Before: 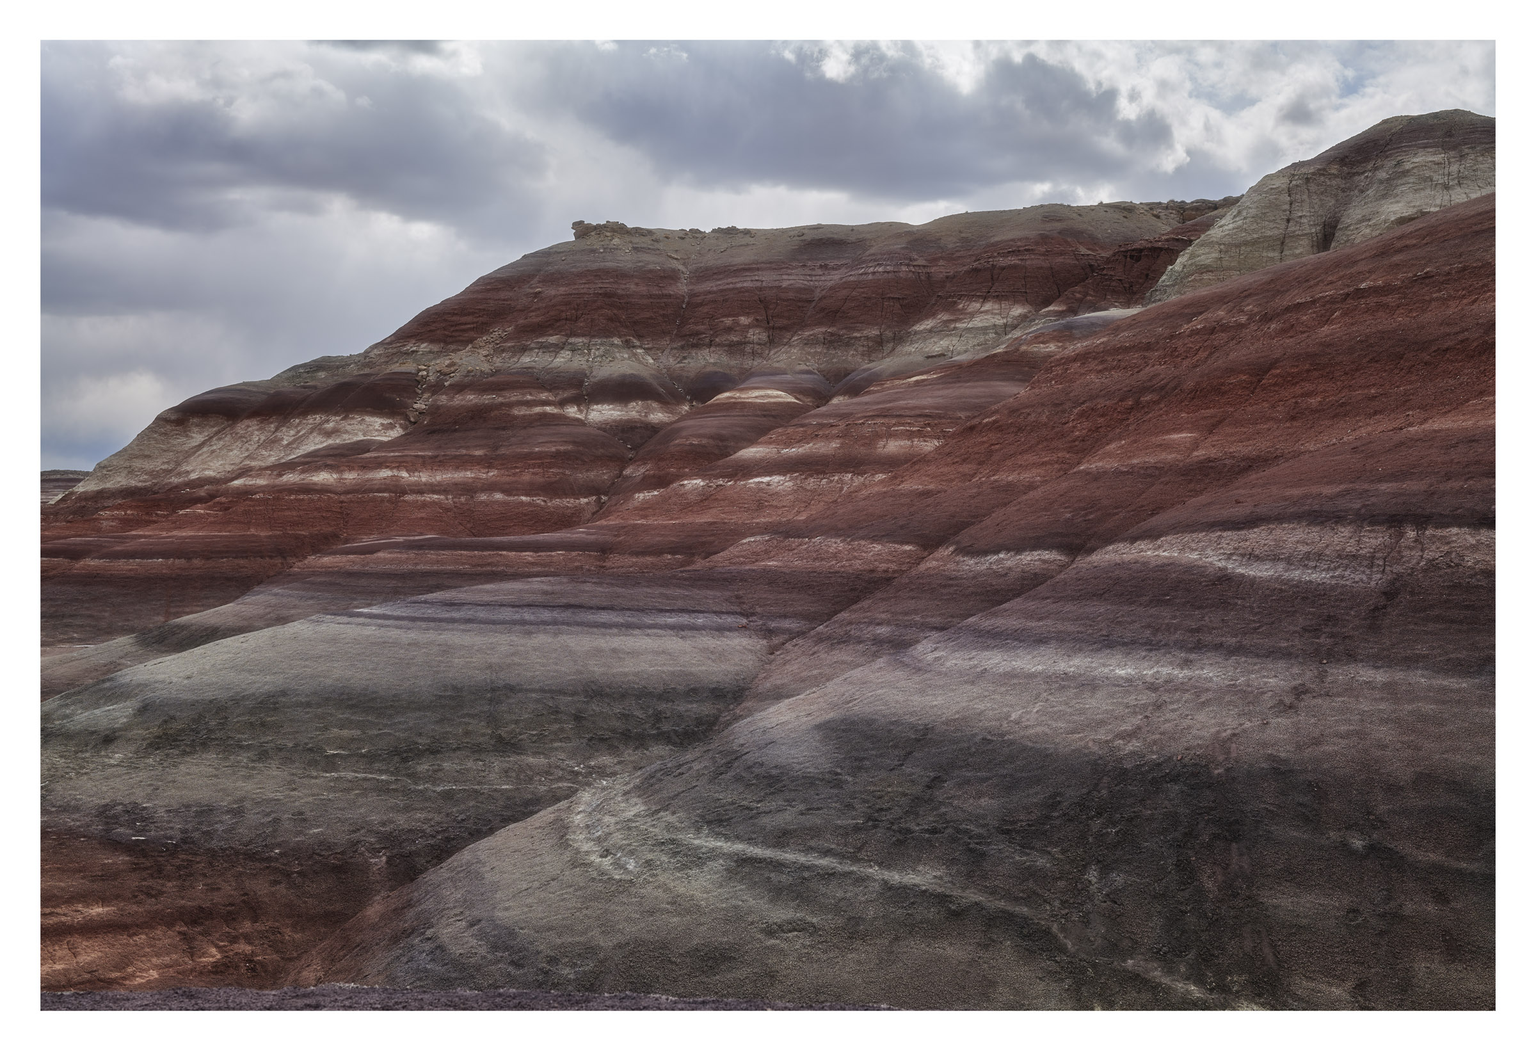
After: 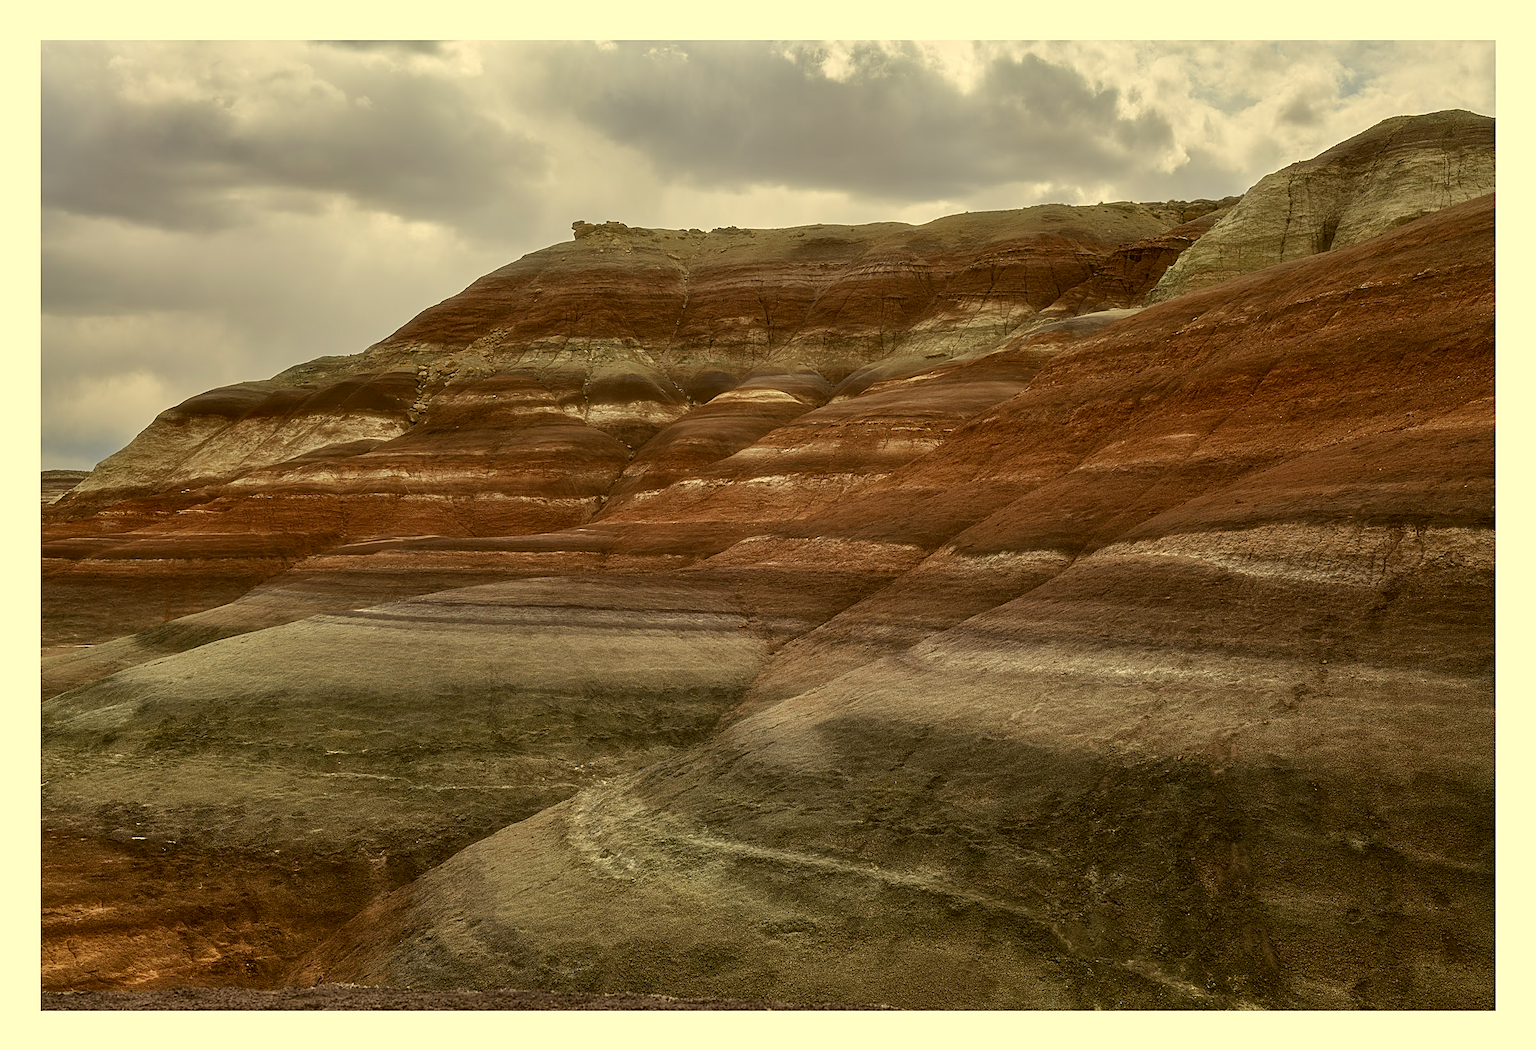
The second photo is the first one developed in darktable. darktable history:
sharpen: on, module defaults
shadows and highlights: radius 334.93, shadows 63.48, highlights 6.06, compress 87.7%, highlights color adjustment 39.73%, soften with gaussian
color correction: highlights a* 0.162, highlights b* 29.53, shadows a* -0.162, shadows b* 21.09
